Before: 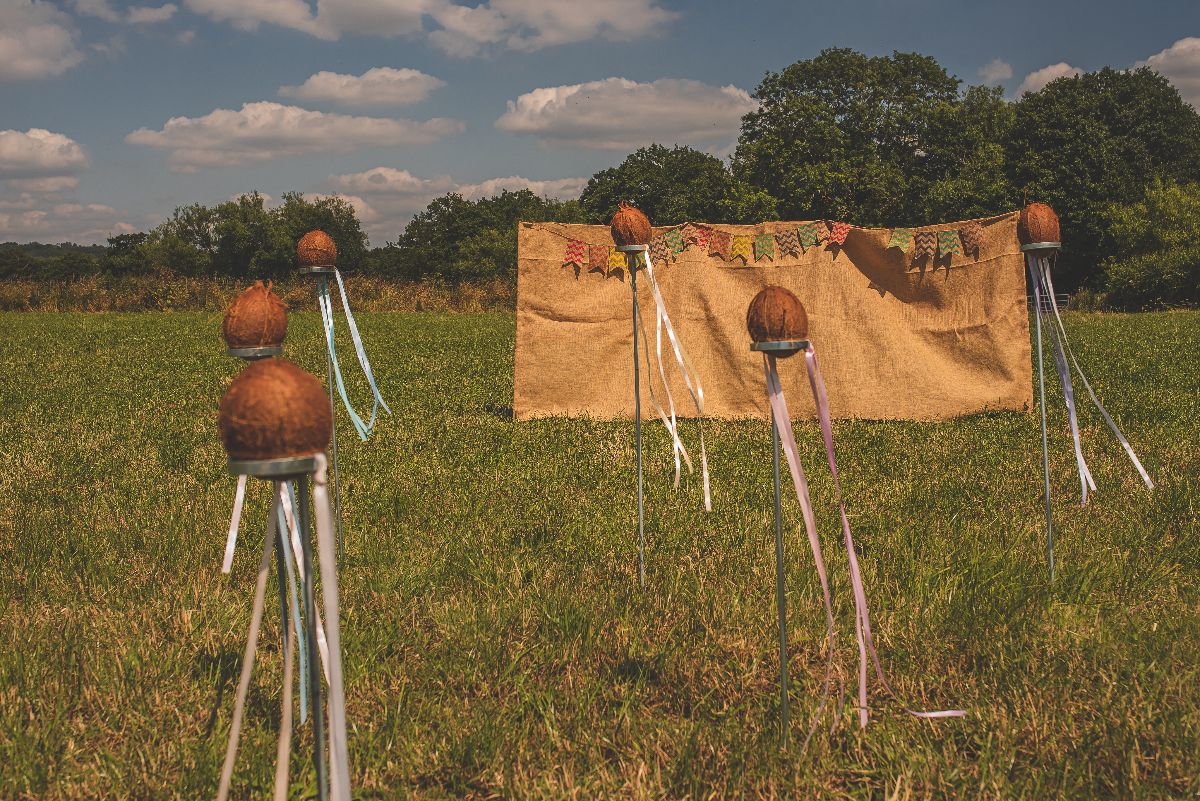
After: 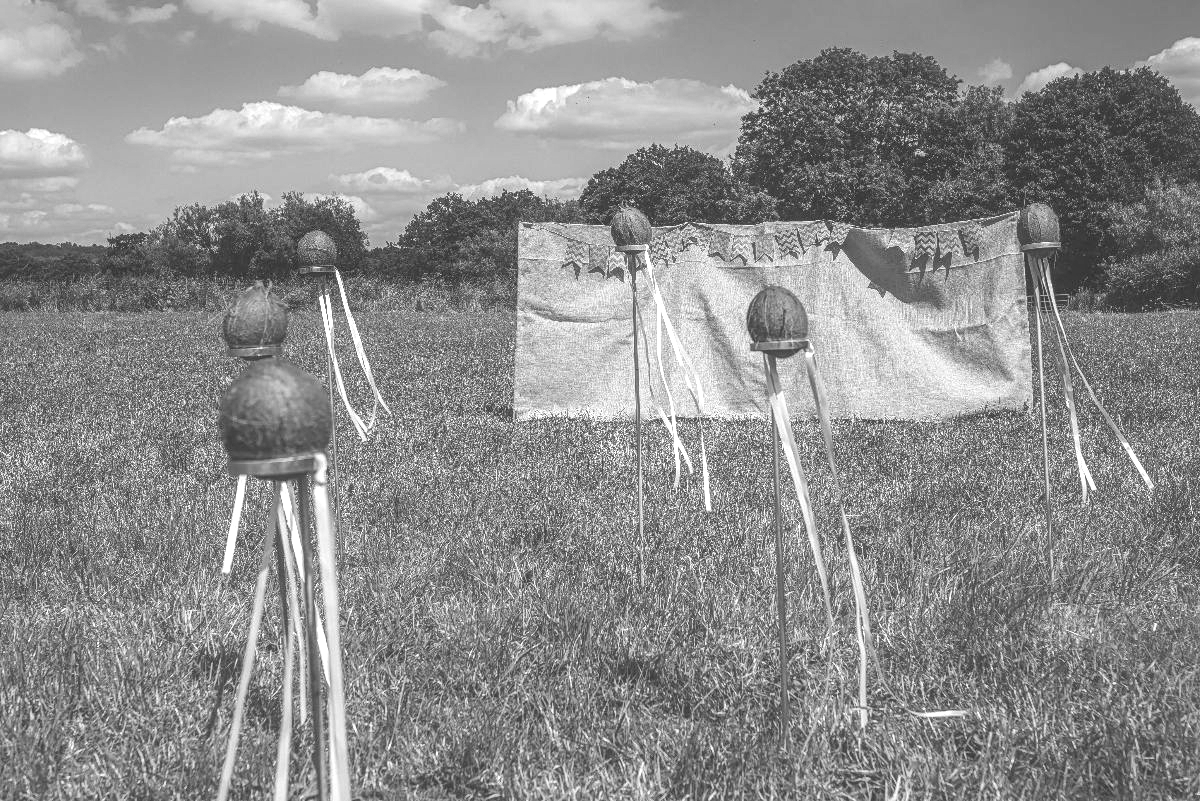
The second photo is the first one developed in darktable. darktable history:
local contrast: on, module defaults
contrast equalizer: y [[0.5, 0.486, 0.447, 0.446, 0.489, 0.5], [0.5 ×6], [0.5 ×6], [0 ×6], [0 ×6]]
monochrome: a -4.13, b 5.16, size 1
exposure: black level correction 0, exposure 1.1 EV, compensate highlight preservation false
